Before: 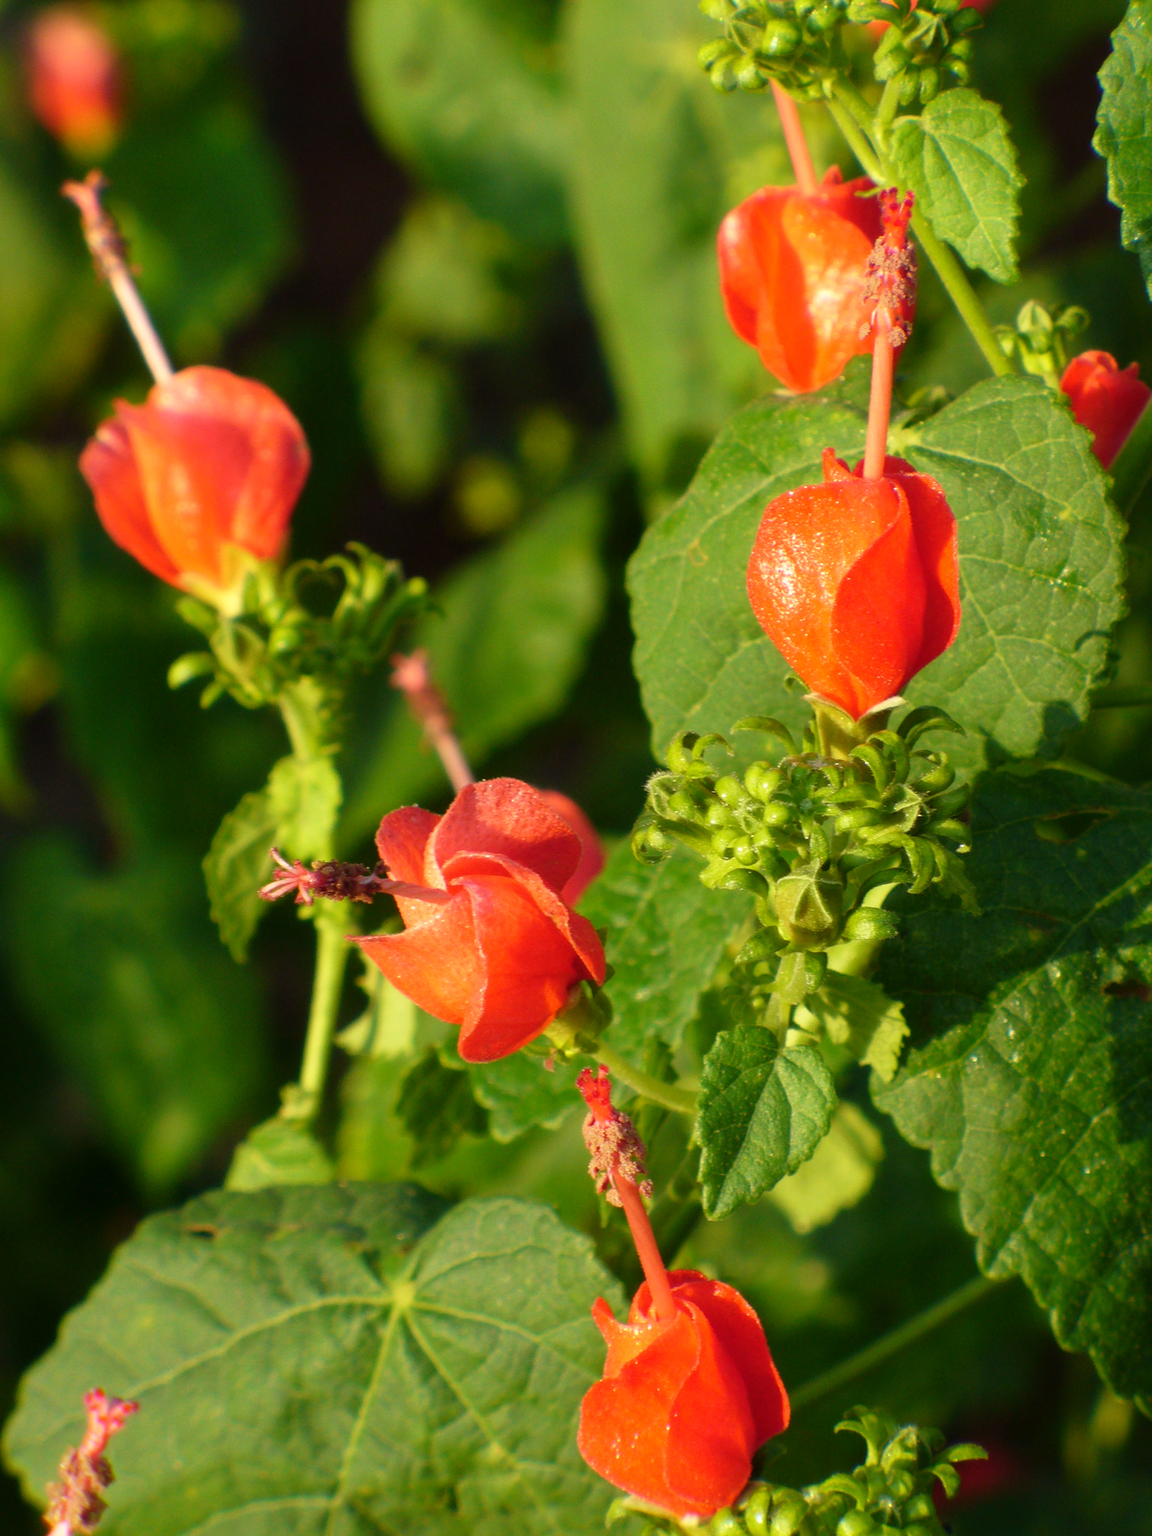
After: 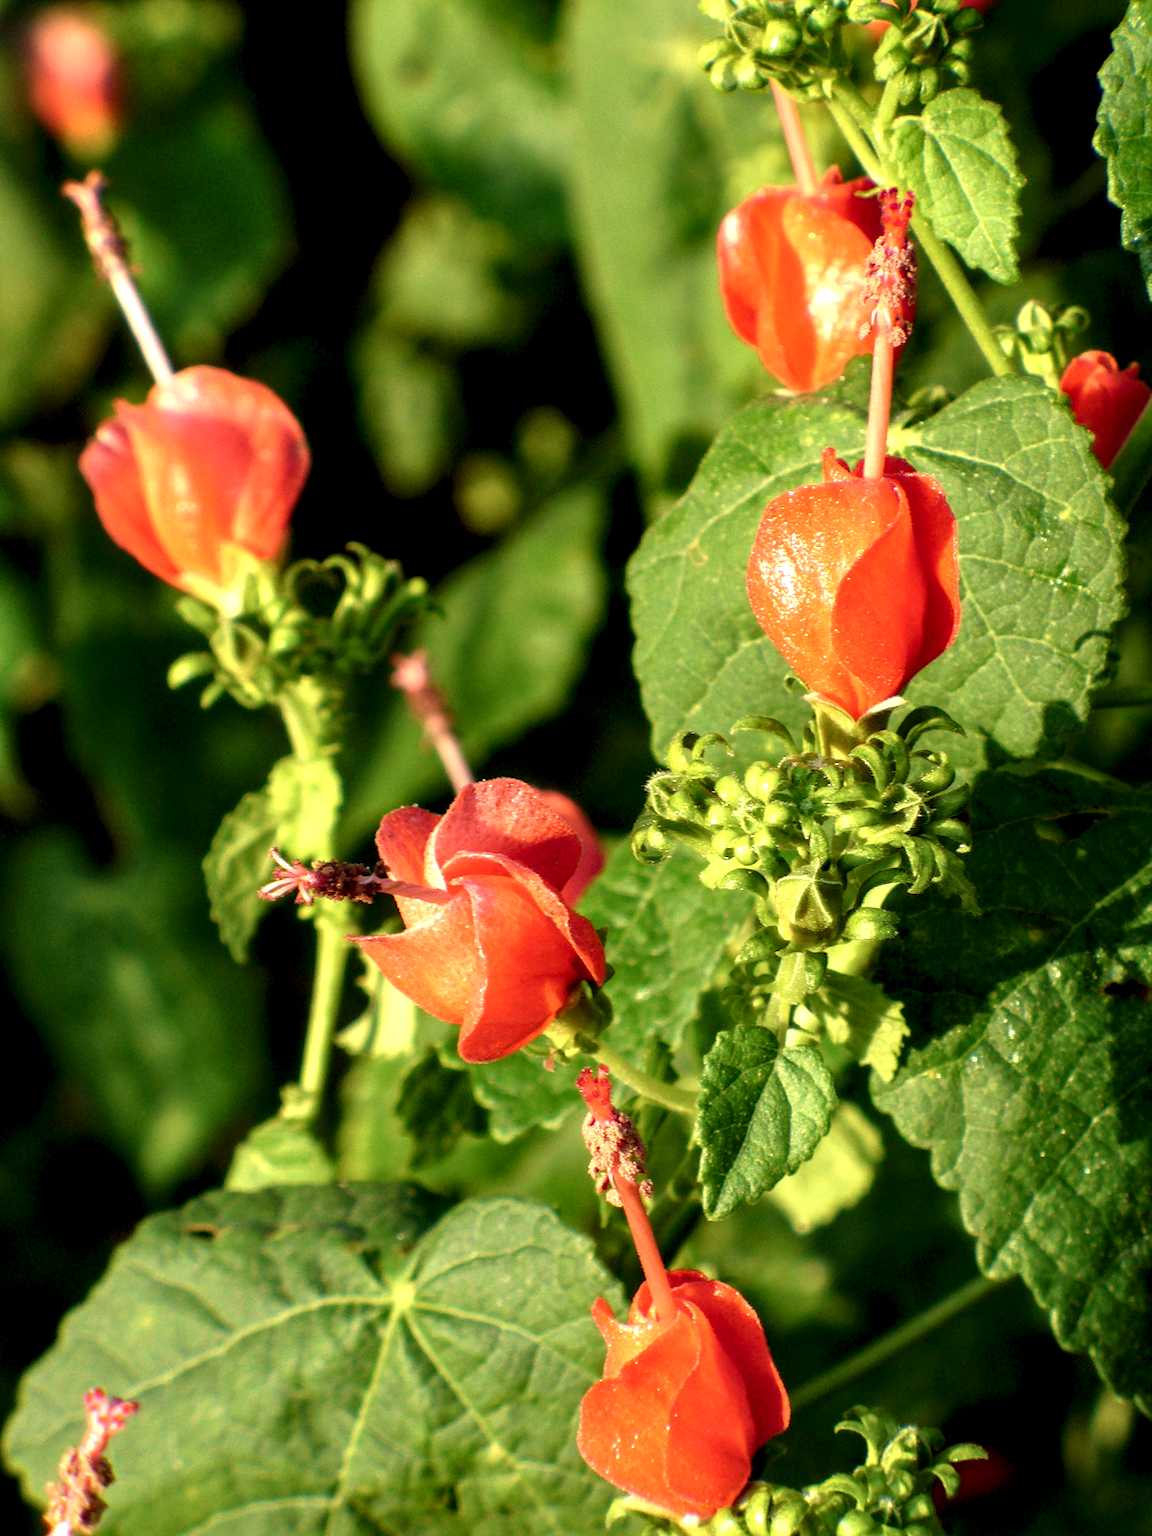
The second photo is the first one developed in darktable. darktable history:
local contrast: highlights 81%, shadows 58%, detail 174%, midtone range 0.599
